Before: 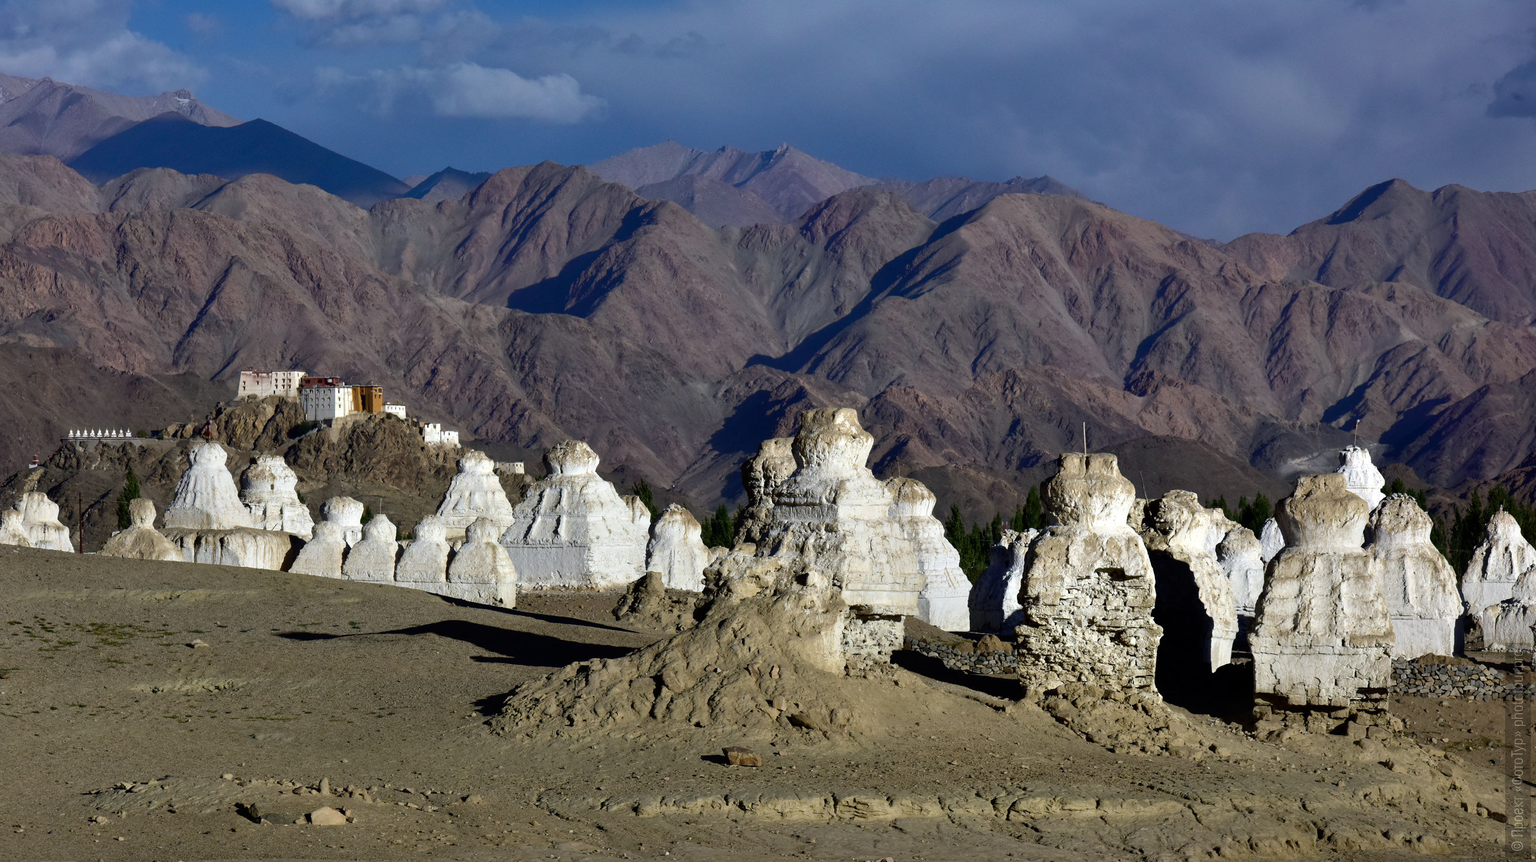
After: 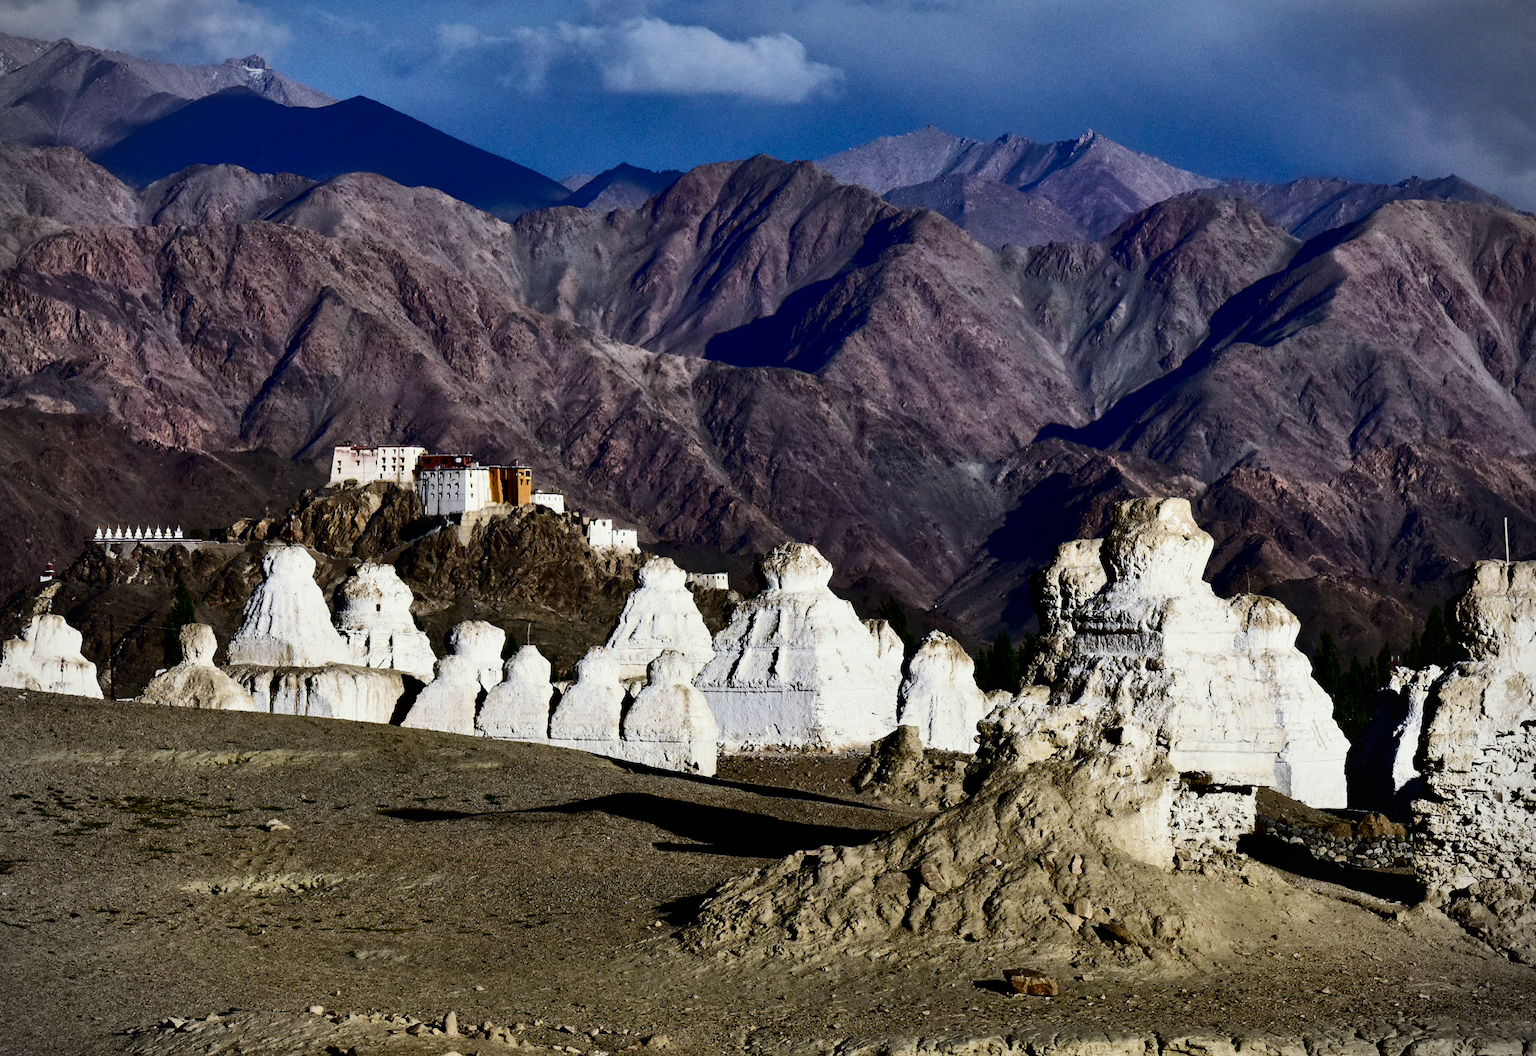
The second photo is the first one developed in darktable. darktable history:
sigmoid: contrast 1.7, skew -0.2, preserve hue 0%, red attenuation 0.1, red rotation 0.035, green attenuation 0.1, green rotation -0.017, blue attenuation 0.15, blue rotation -0.052, base primaries Rec2020
vignetting: dithering 8-bit output, unbound false
split-toning: shadows › saturation 0.61, highlights › saturation 0.58, balance -28.74, compress 87.36%
contrast brightness saturation: contrast 0.28
crop: top 5.803%, right 27.864%, bottom 5.804%
shadows and highlights: radius 133.83, soften with gaussian
white balance: red 1.009, blue 1.027
